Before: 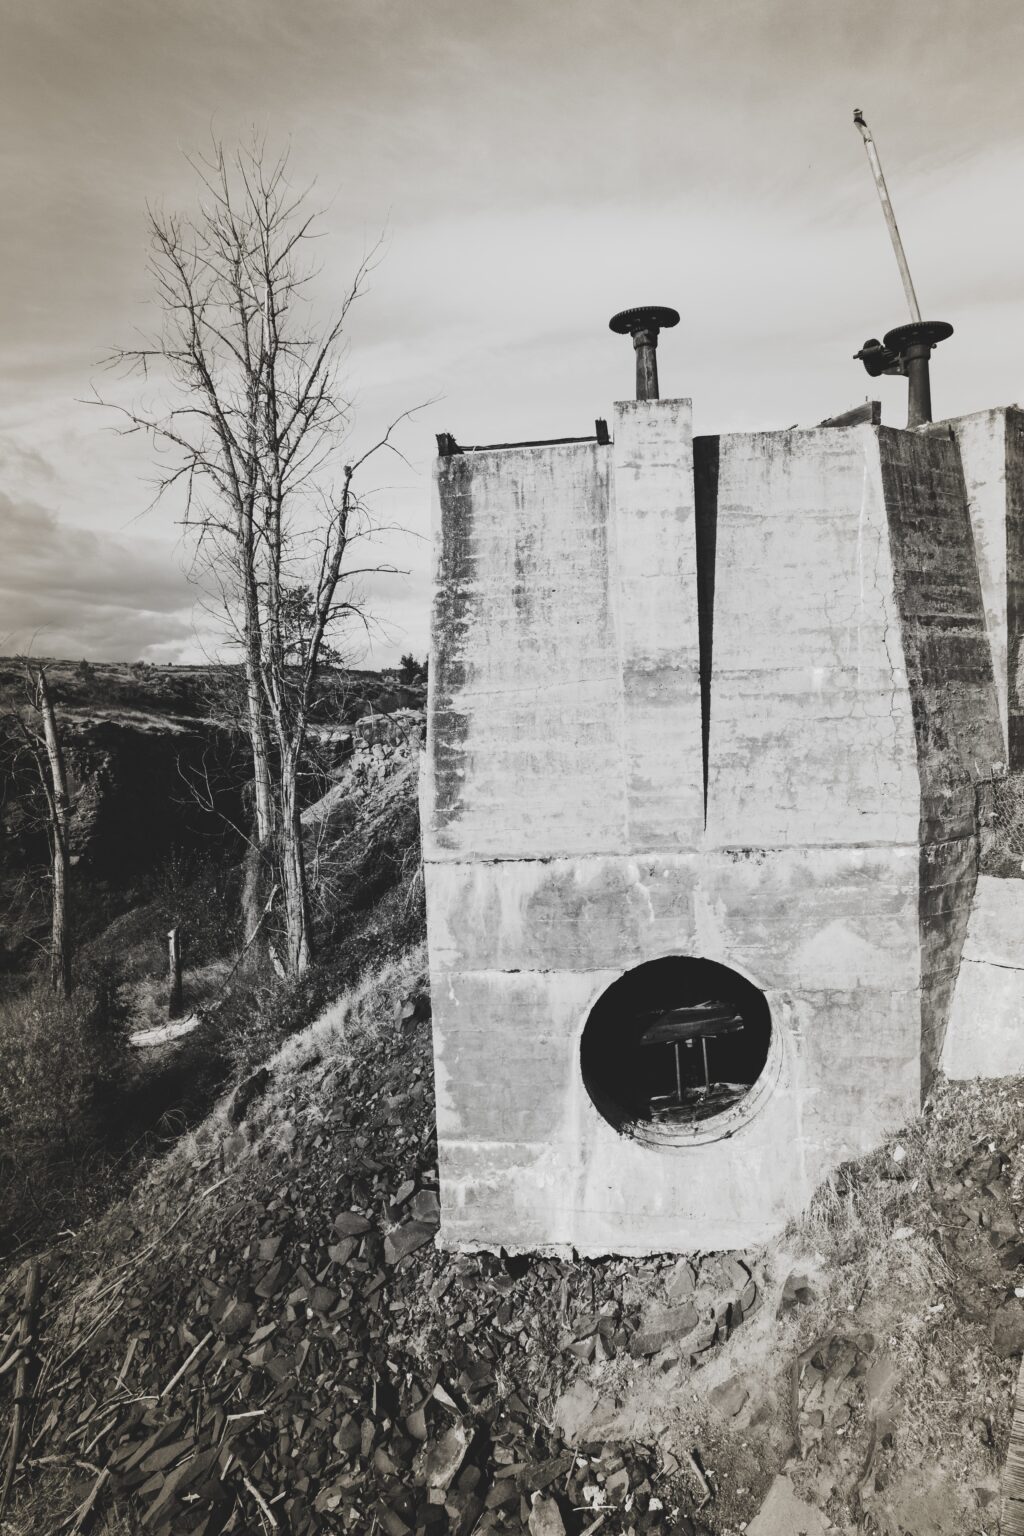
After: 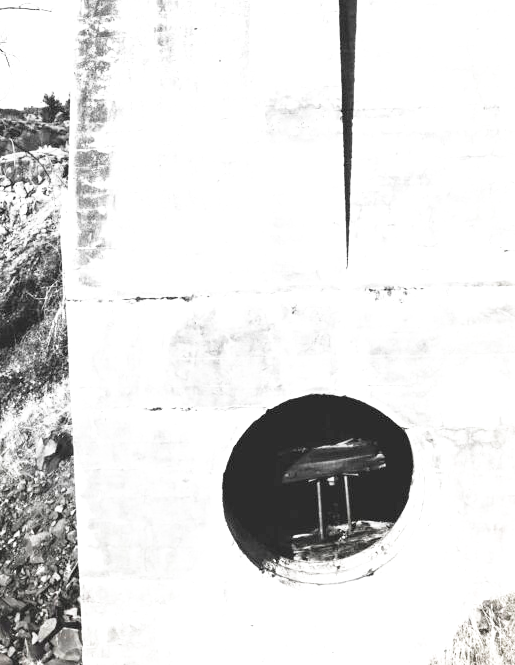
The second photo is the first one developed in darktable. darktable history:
filmic rgb: black relative exposure -5 EV, white relative exposure 3.2 EV, hardness 3.42, contrast 1.2, highlights saturation mix -50%
crop: left 35.03%, top 36.625%, right 14.663%, bottom 20.057%
exposure: black level correction 0, exposure 1.7 EV, compensate exposure bias true, compensate highlight preservation false
